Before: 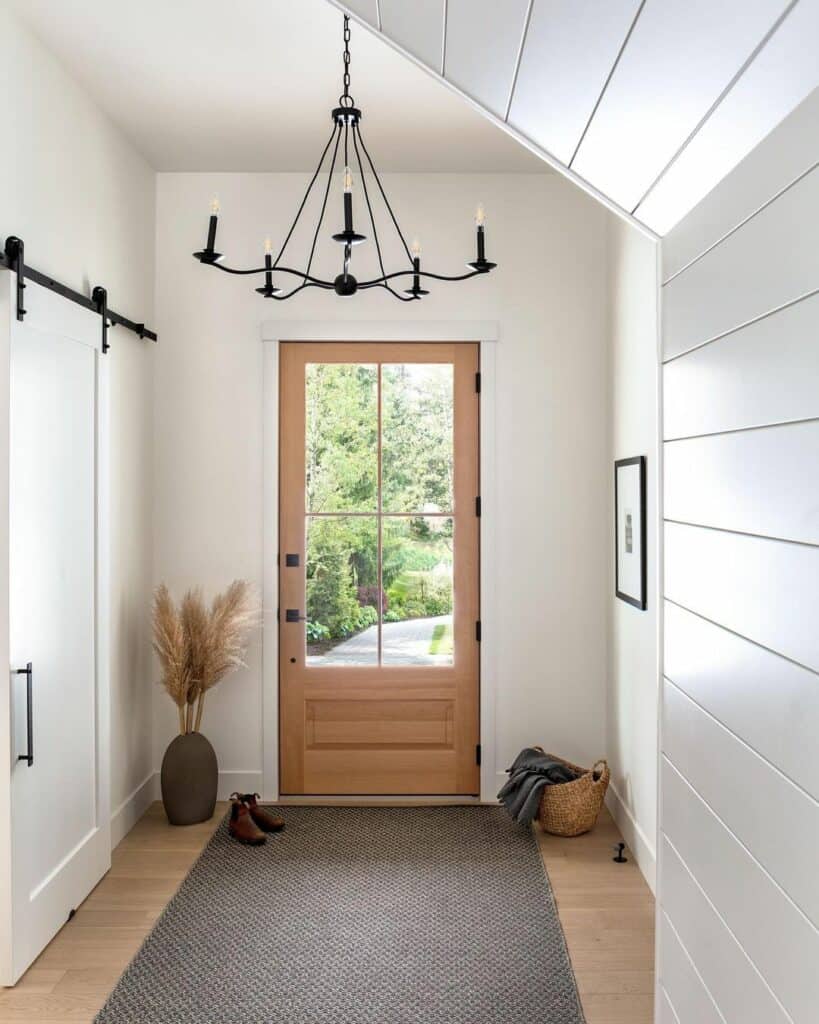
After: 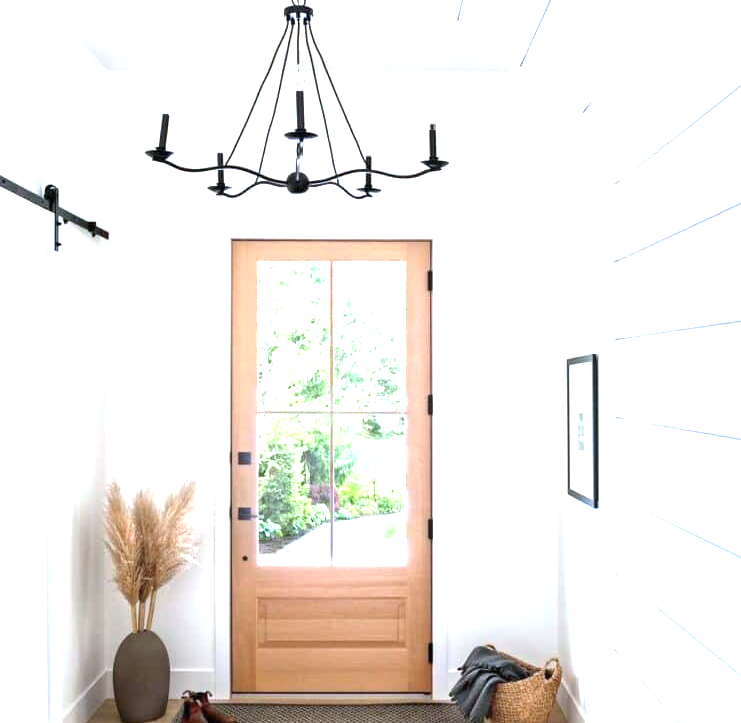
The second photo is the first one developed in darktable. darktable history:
crop: left 5.975%, top 9.985%, right 3.517%, bottom 19.325%
exposure: black level correction 0, exposure 1.383 EV, compensate exposure bias true, compensate highlight preservation false
color calibration: gray › normalize channels true, x 0.37, y 0.377, temperature 4292.2 K, gamut compression 0.013
